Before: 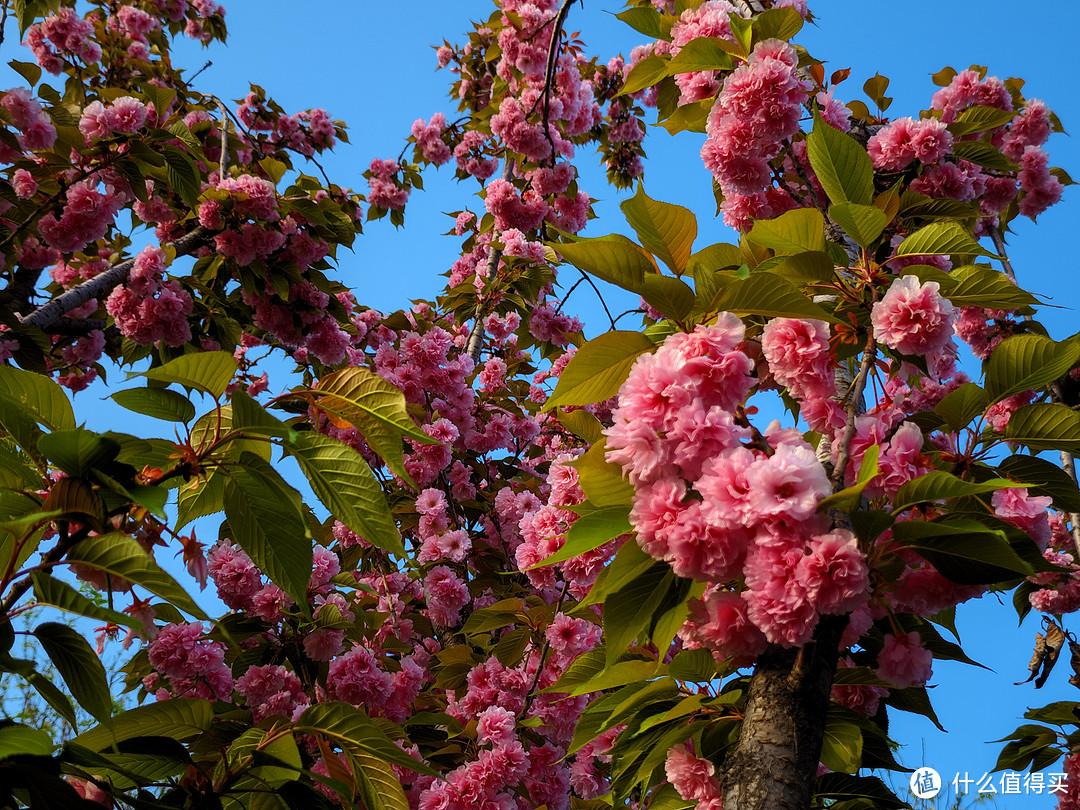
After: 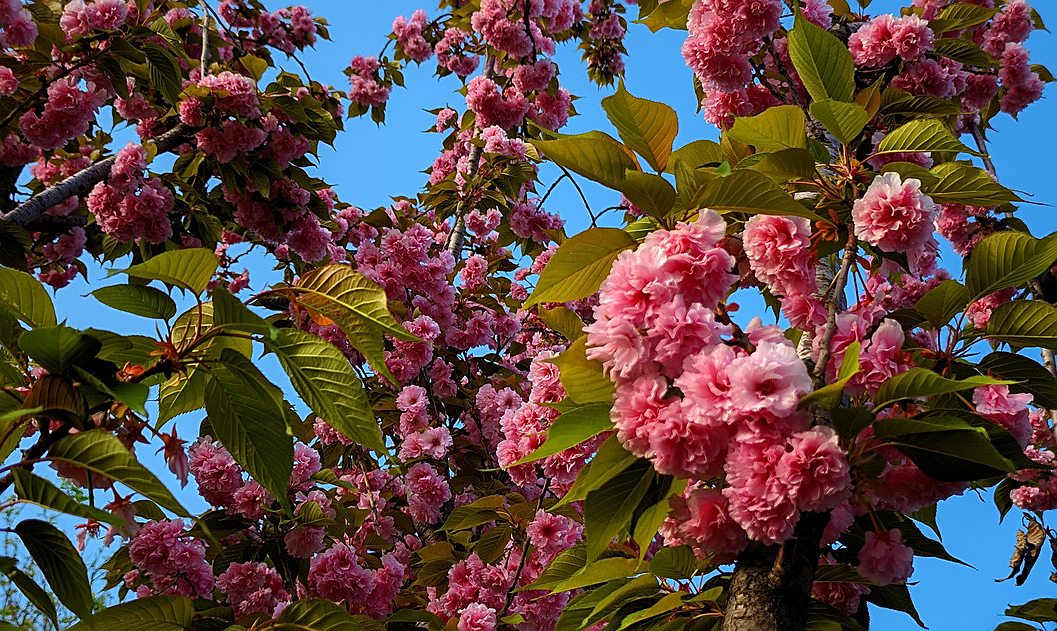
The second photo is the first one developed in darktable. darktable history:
white balance: emerald 1
crop and rotate: left 1.814%, top 12.818%, right 0.25%, bottom 9.225%
sharpen: on, module defaults
